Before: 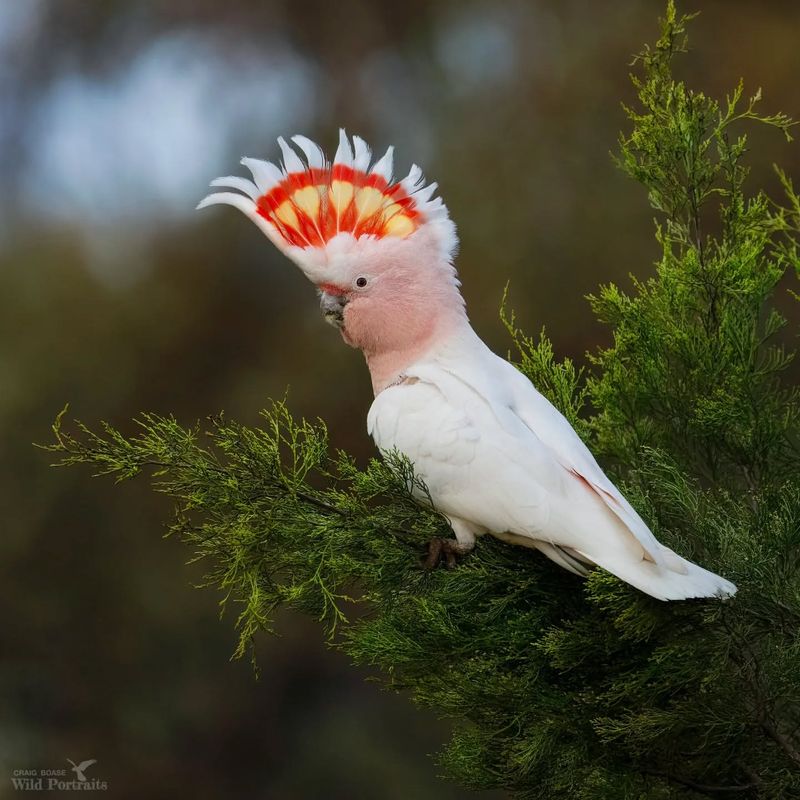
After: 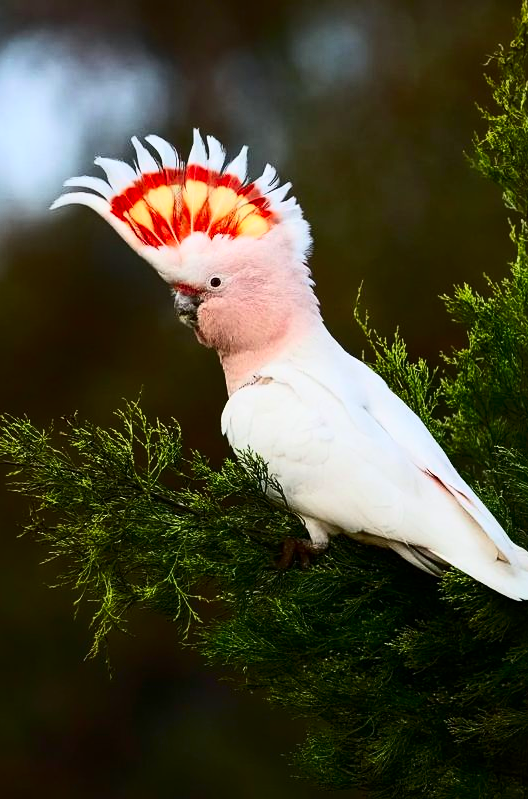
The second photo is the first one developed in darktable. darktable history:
contrast brightness saturation: contrast 0.4, brightness 0.05, saturation 0.25
white balance: emerald 1
sharpen: amount 0.2
crop and rotate: left 18.442%, right 15.508%
